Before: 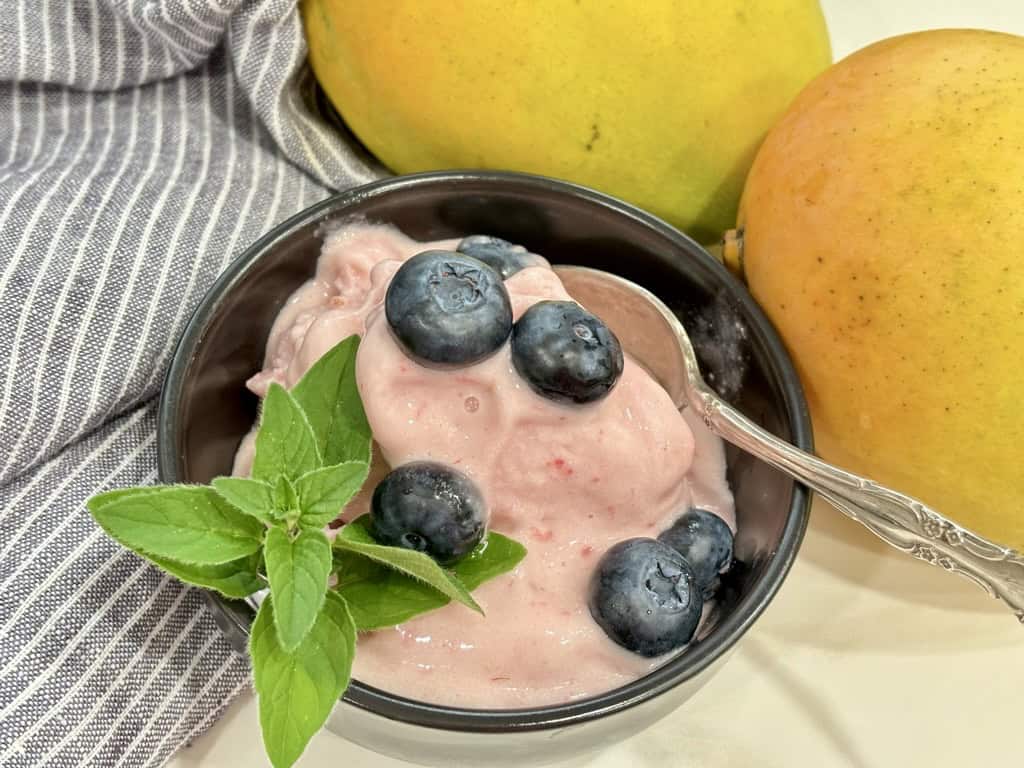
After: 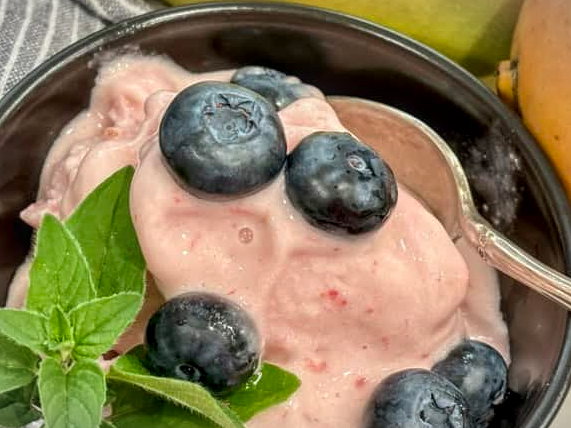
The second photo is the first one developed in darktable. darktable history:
crop and rotate: left 22.13%, top 22.054%, right 22.026%, bottom 22.102%
vignetting: fall-off start 100%, brightness -0.282, width/height ratio 1.31
local contrast: on, module defaults
